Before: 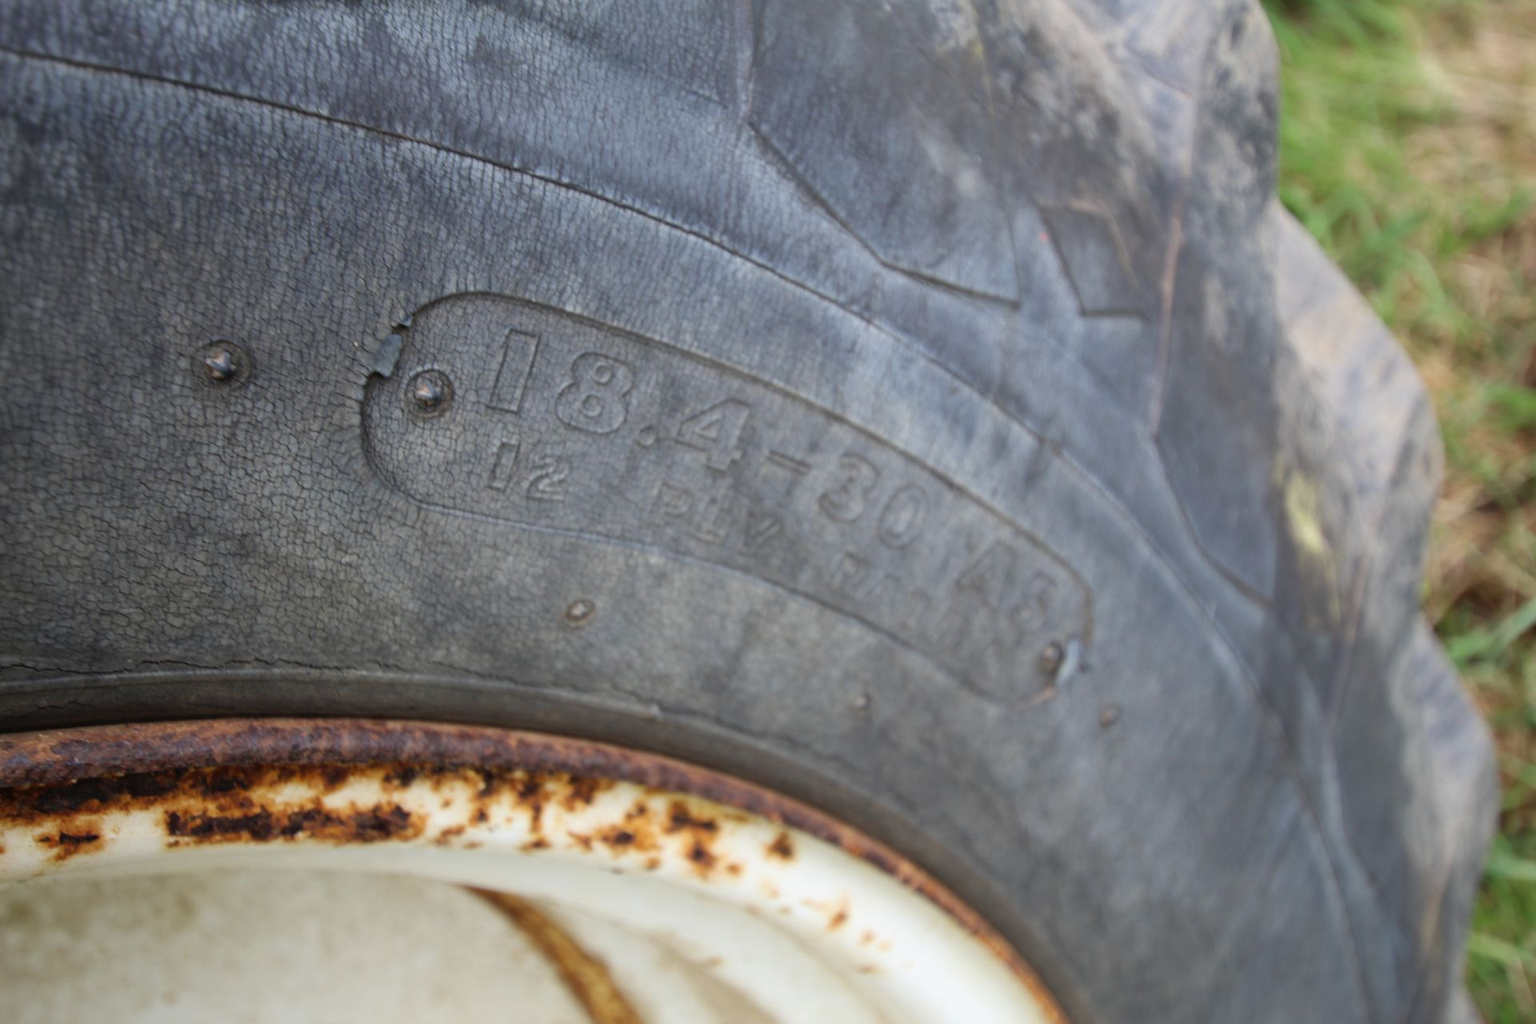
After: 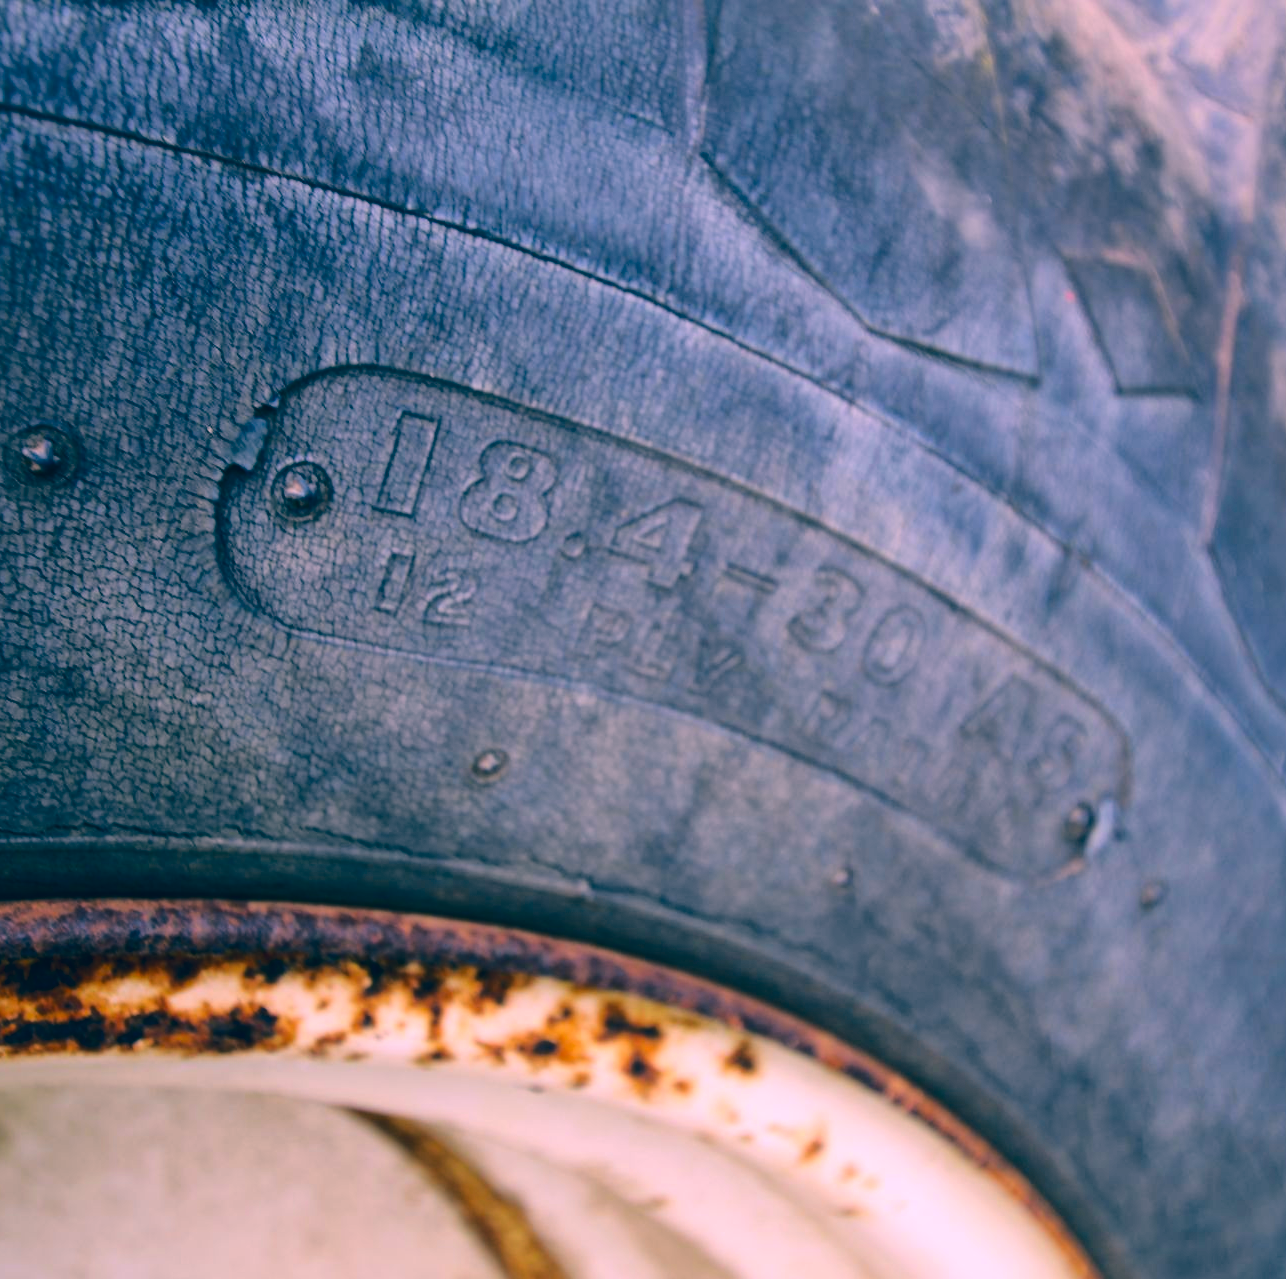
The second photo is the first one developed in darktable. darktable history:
exposure: exposure -0.049 EV, compensate exposure bias true, compensate highlight preservation false
crop and rotate: left 12.289%, right 20.705%
base curve: curves: ch0 [(0, 0) (0.073, 0.04) (0.157, 0.139) (0.492, 0.492) (0.758, 0.758) (1, 1)]
local contrast: mode bilateral grid, contrast 19, coarseness 50, detail 120%, midtone range 0.2
color correction: highlights a* 17.42, highlights b* 0.223, shadows a* -15.02, shadows b* -14.27, saturation 1.52
